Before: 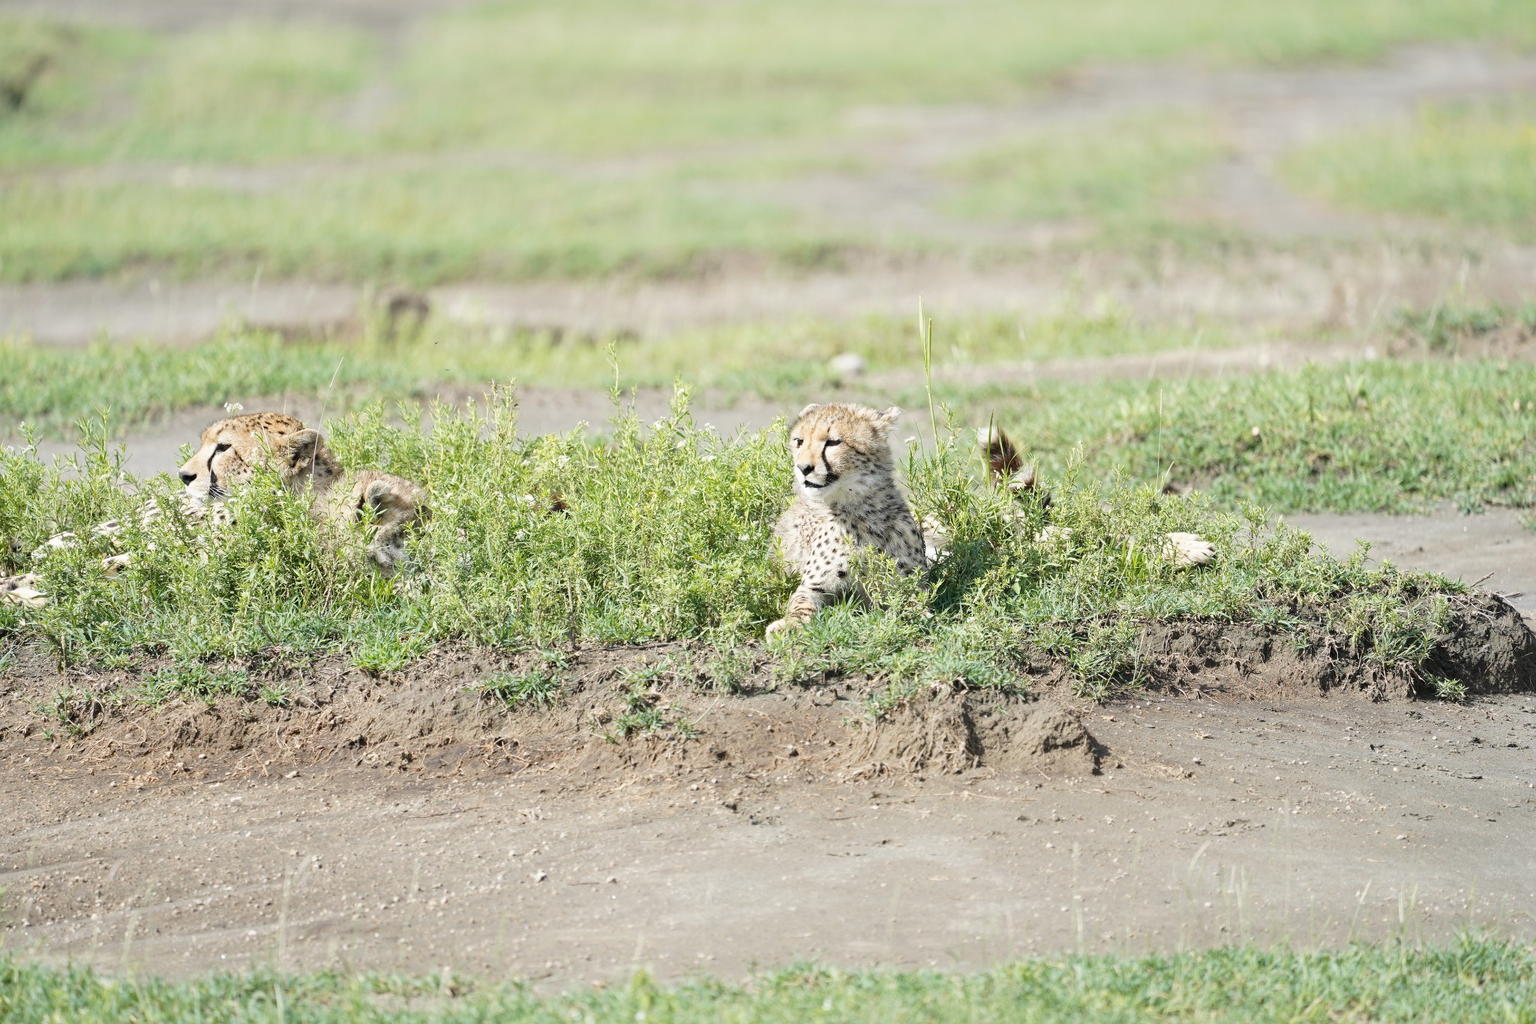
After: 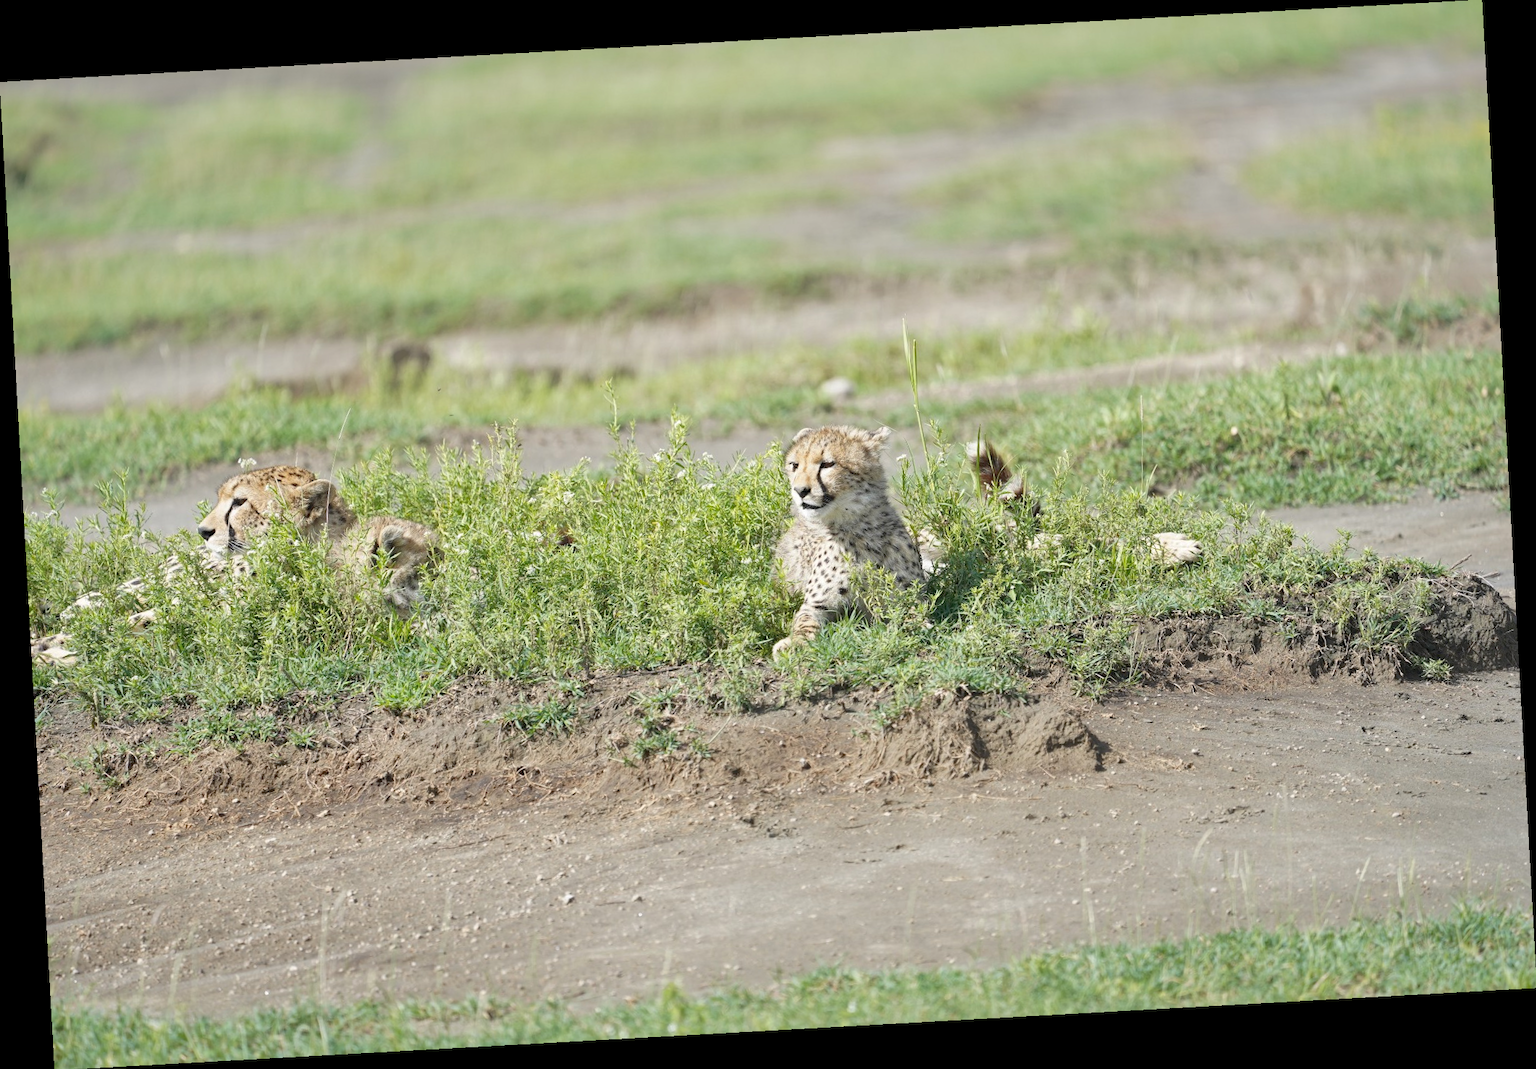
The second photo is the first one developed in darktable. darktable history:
shadows and highlights: on, module defaults
rotate and perspective: rotation -3.18°, automatic cropping off
